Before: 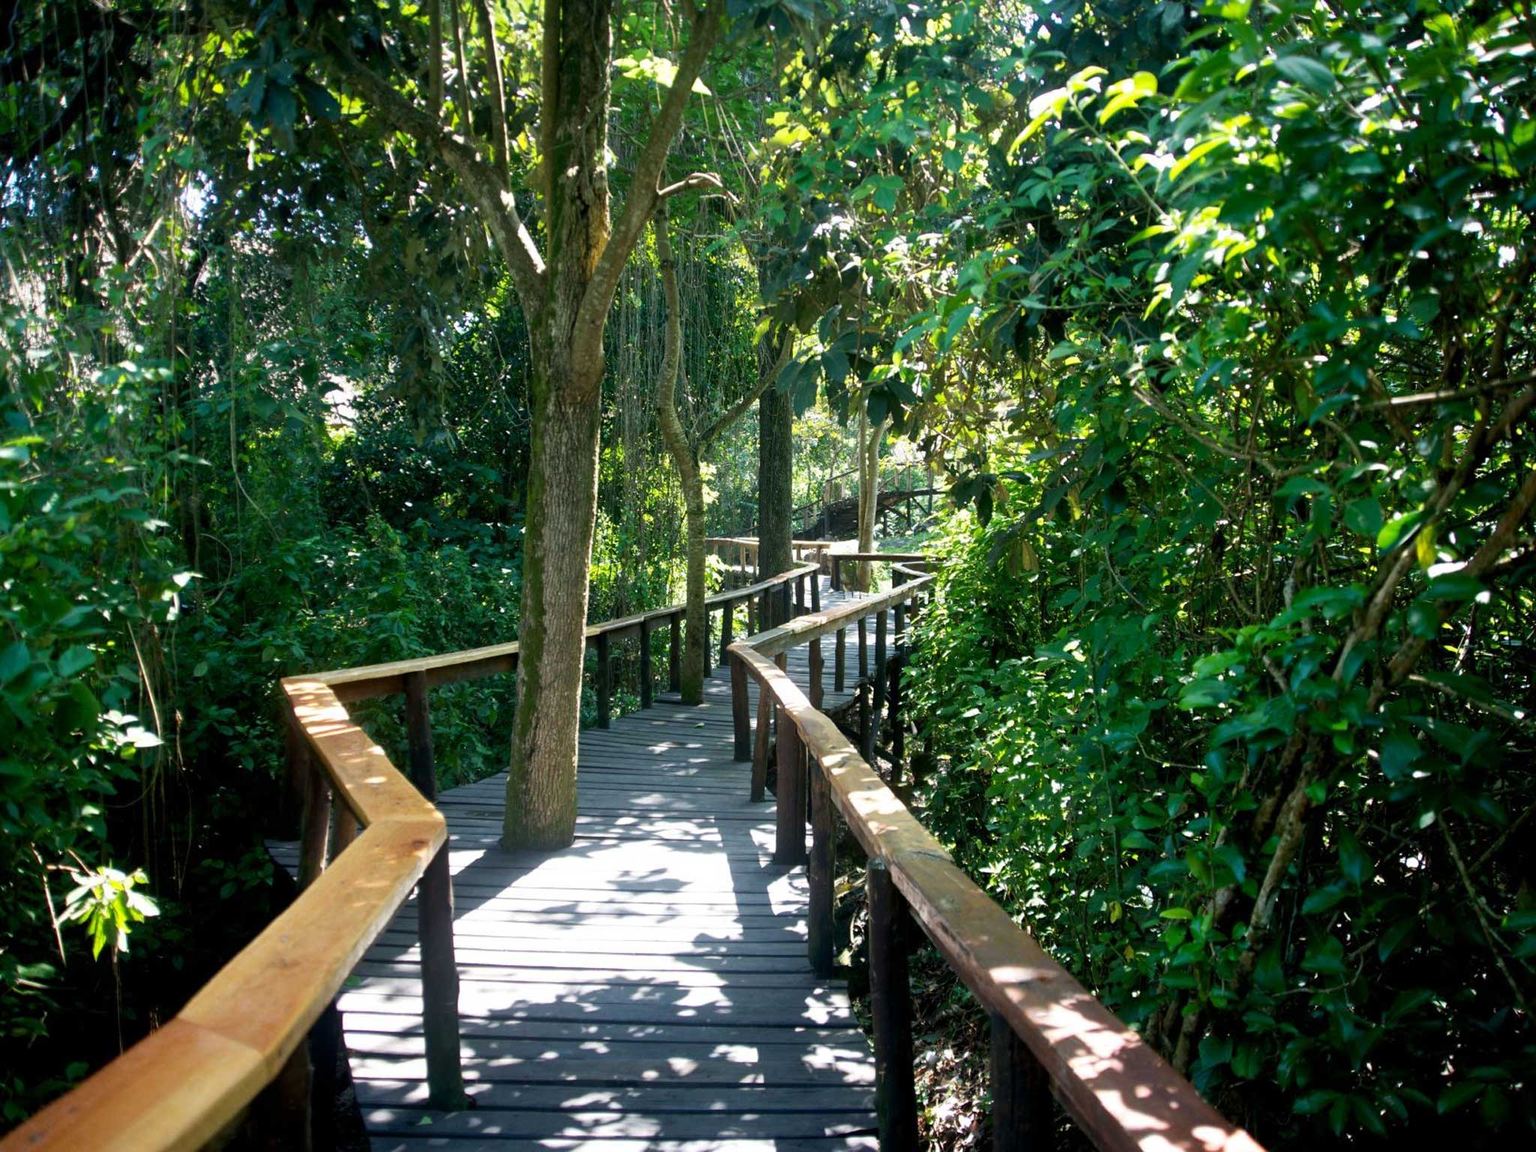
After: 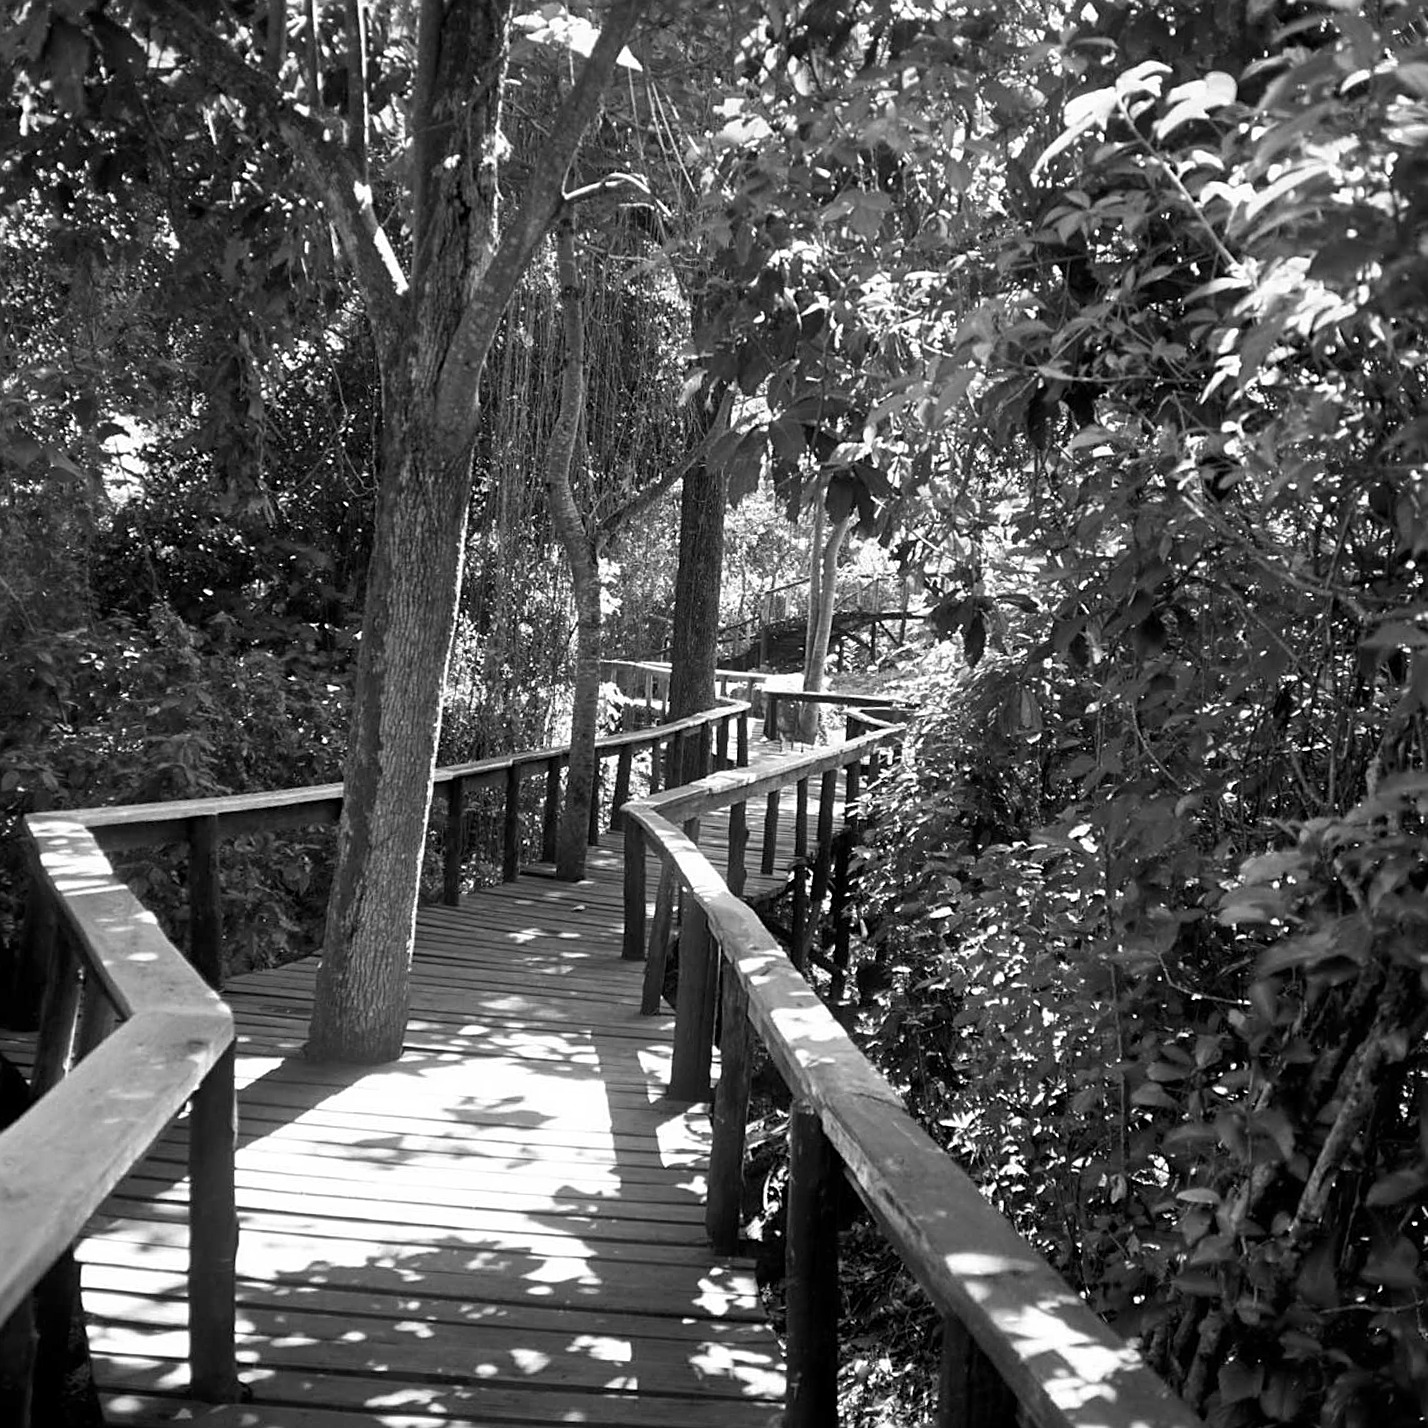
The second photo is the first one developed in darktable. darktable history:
sharpen: on, module defaults
crop and rotate: angle -3.27°, left 14.277%, top 0.028%, right 10.766%, bottom 0.028%
monochrome: on, module defaults
